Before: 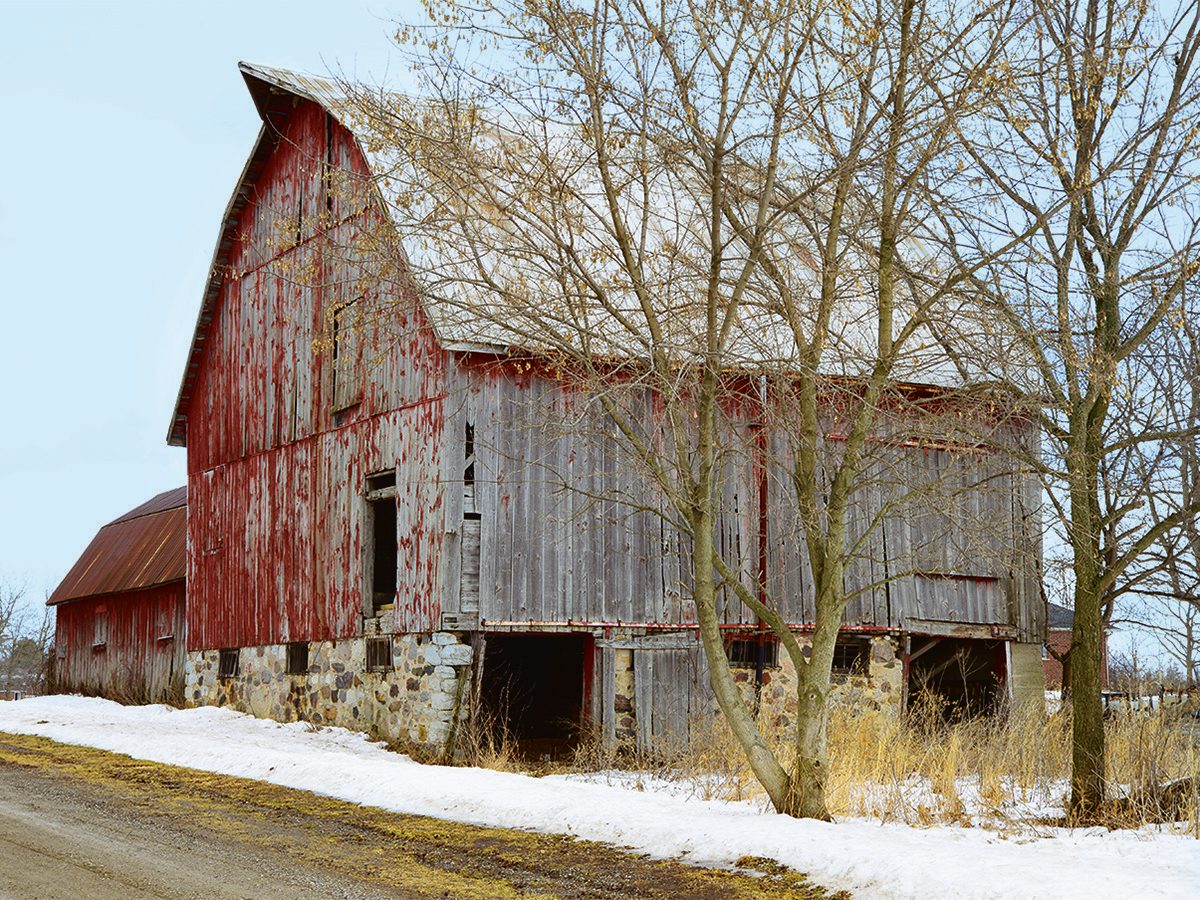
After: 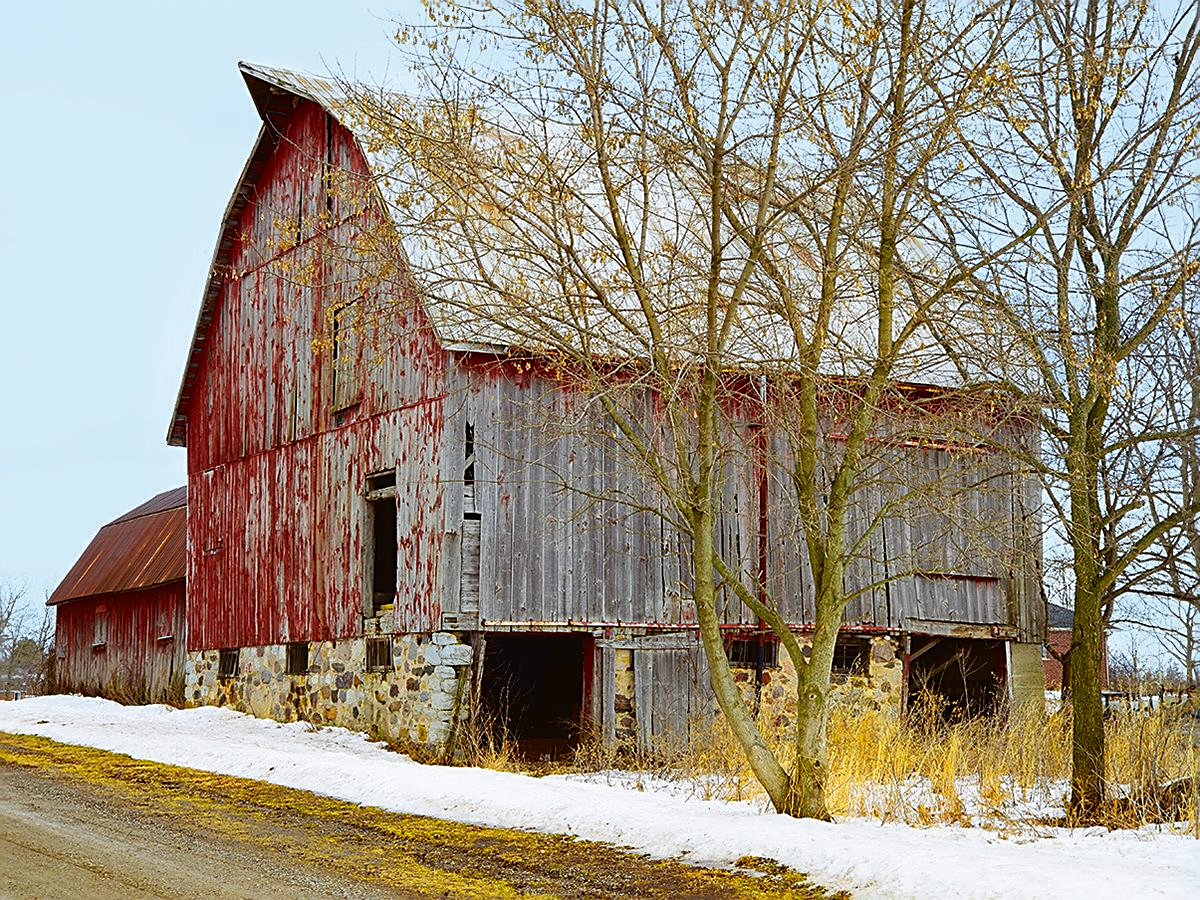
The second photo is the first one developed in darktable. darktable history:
color correction: highlights a* -0.137, highlights b* 0.137
color zones: curves: ch0 [(0.224, 0.526) (0.75, 0.5)]; ch1 [(0.055, 0.526) (0.224, 0.761) (0.377, 0.526) (0.75, 0.5)]
sharpen: on, module defaults
